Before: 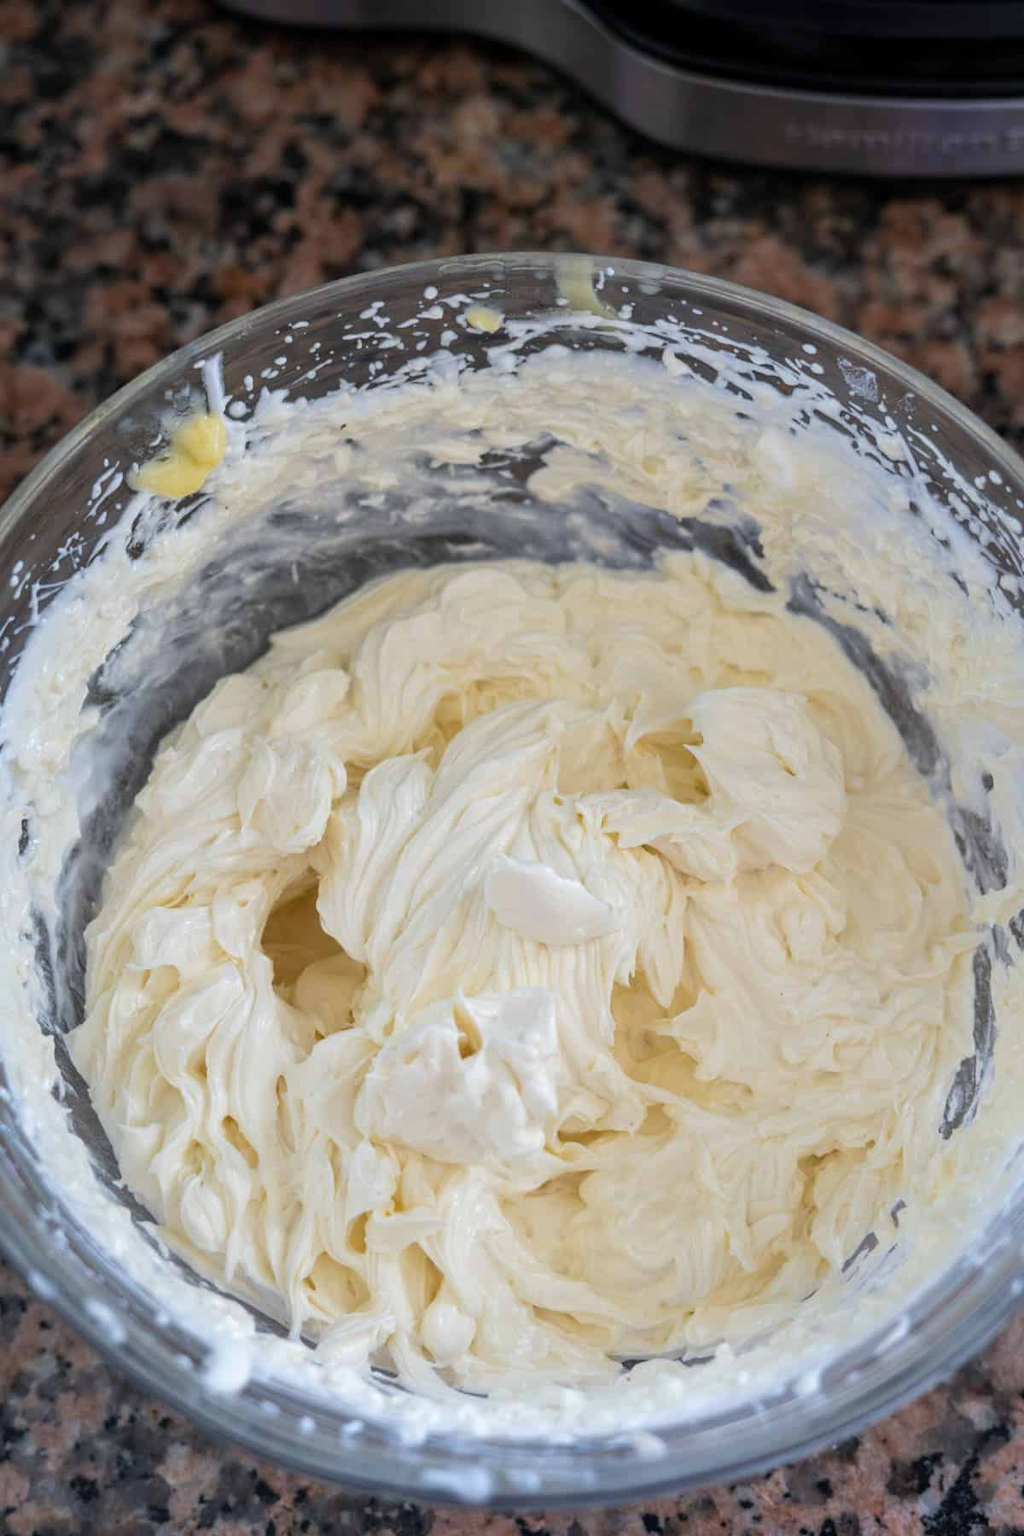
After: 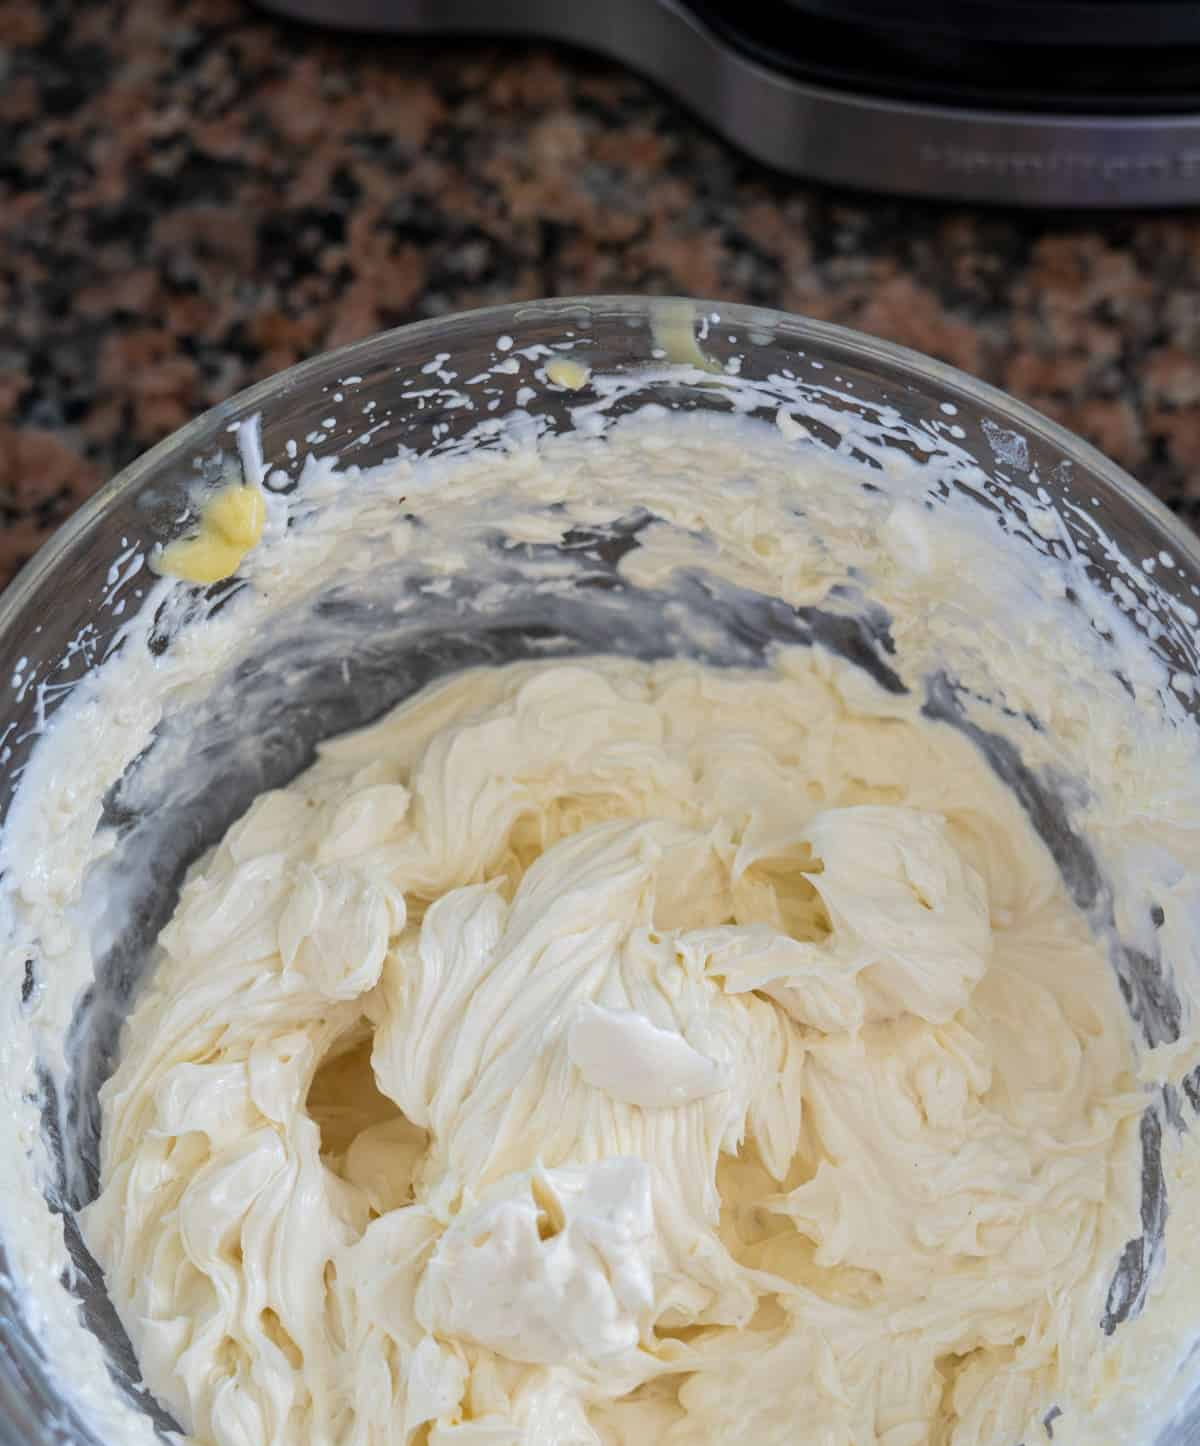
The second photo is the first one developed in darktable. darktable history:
crop: bottom 19.623%
